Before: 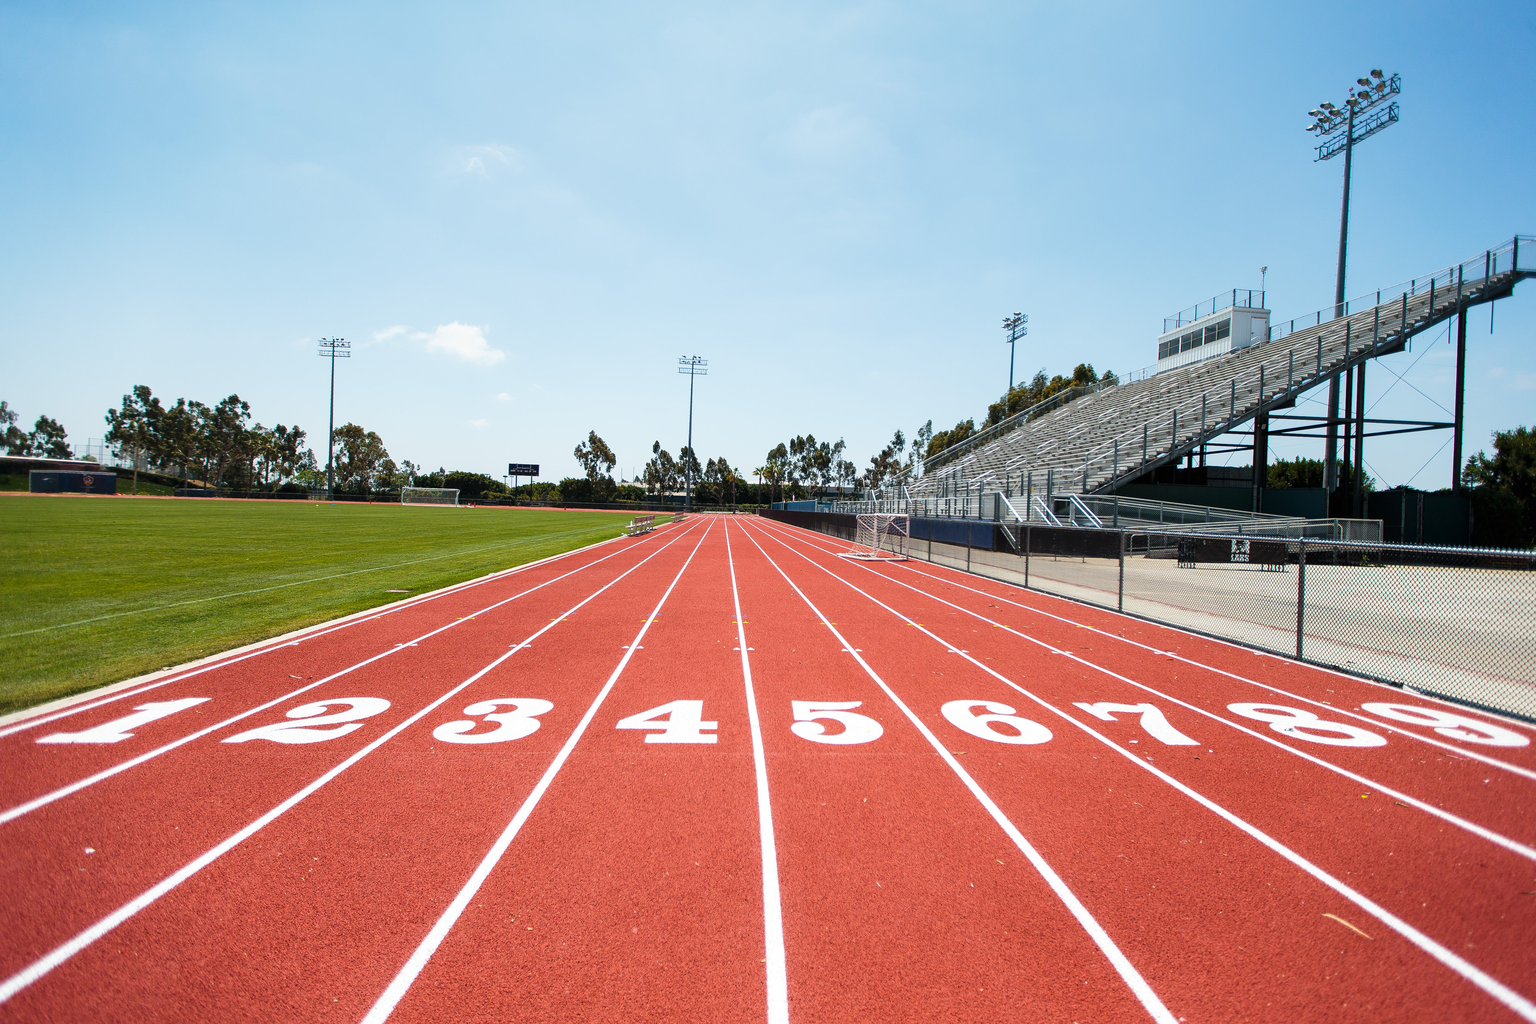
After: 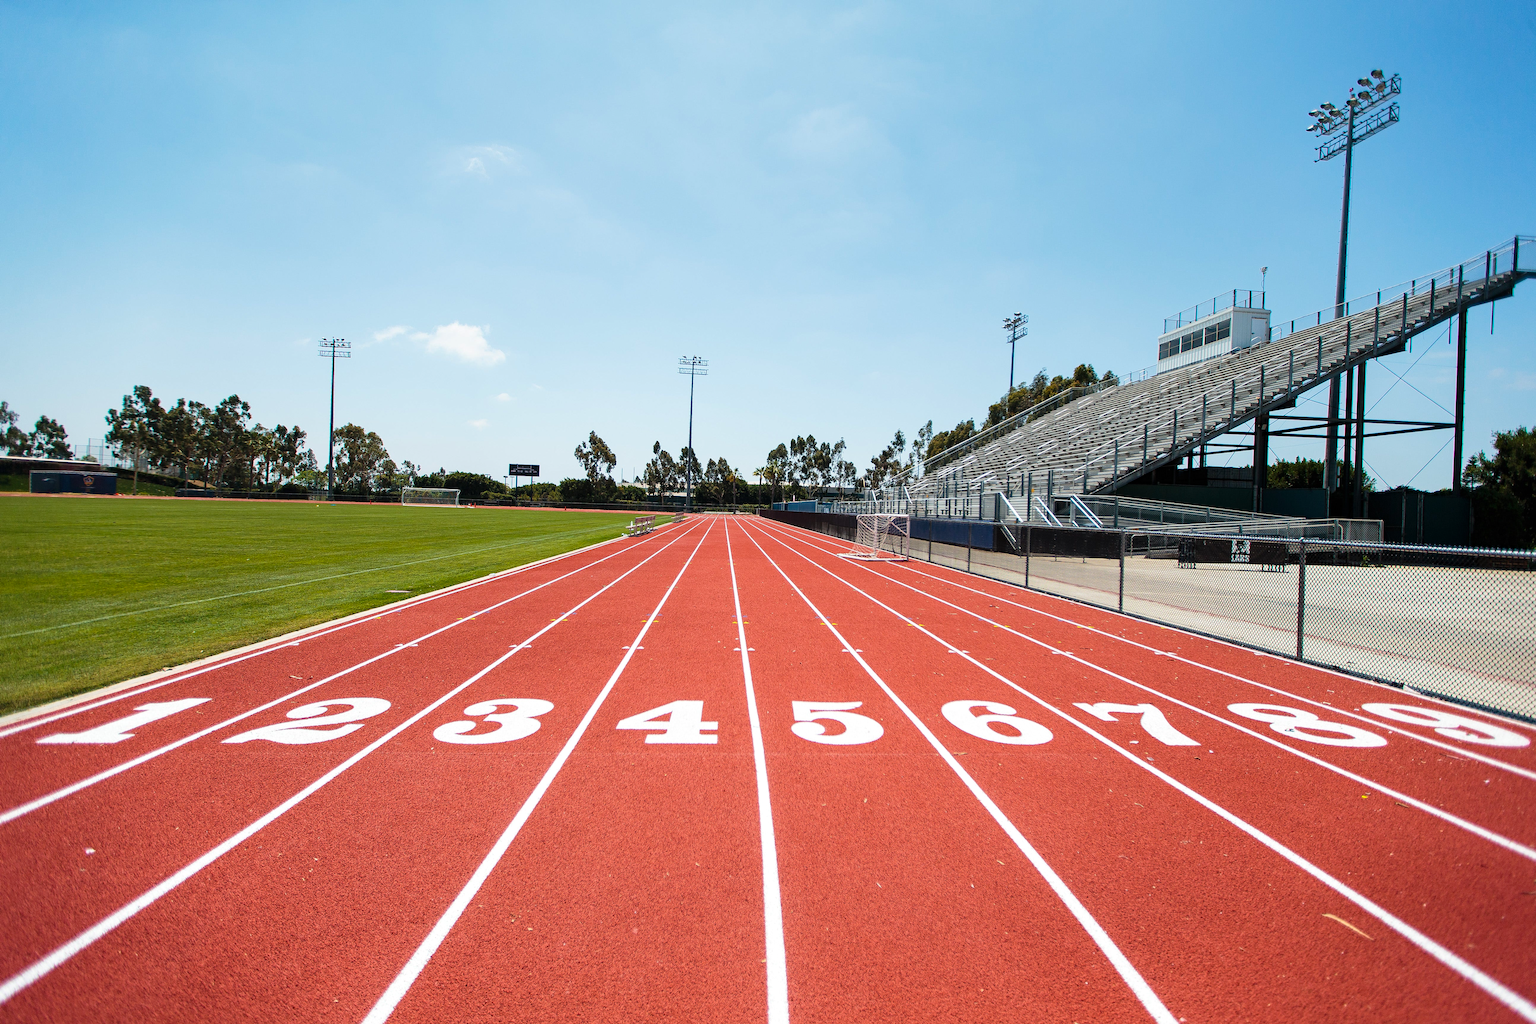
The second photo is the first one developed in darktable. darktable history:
haze removal: strength 0.29, distance 0.25, compatibility mode true, adaptive false
tone equalizer: on, module defaults
